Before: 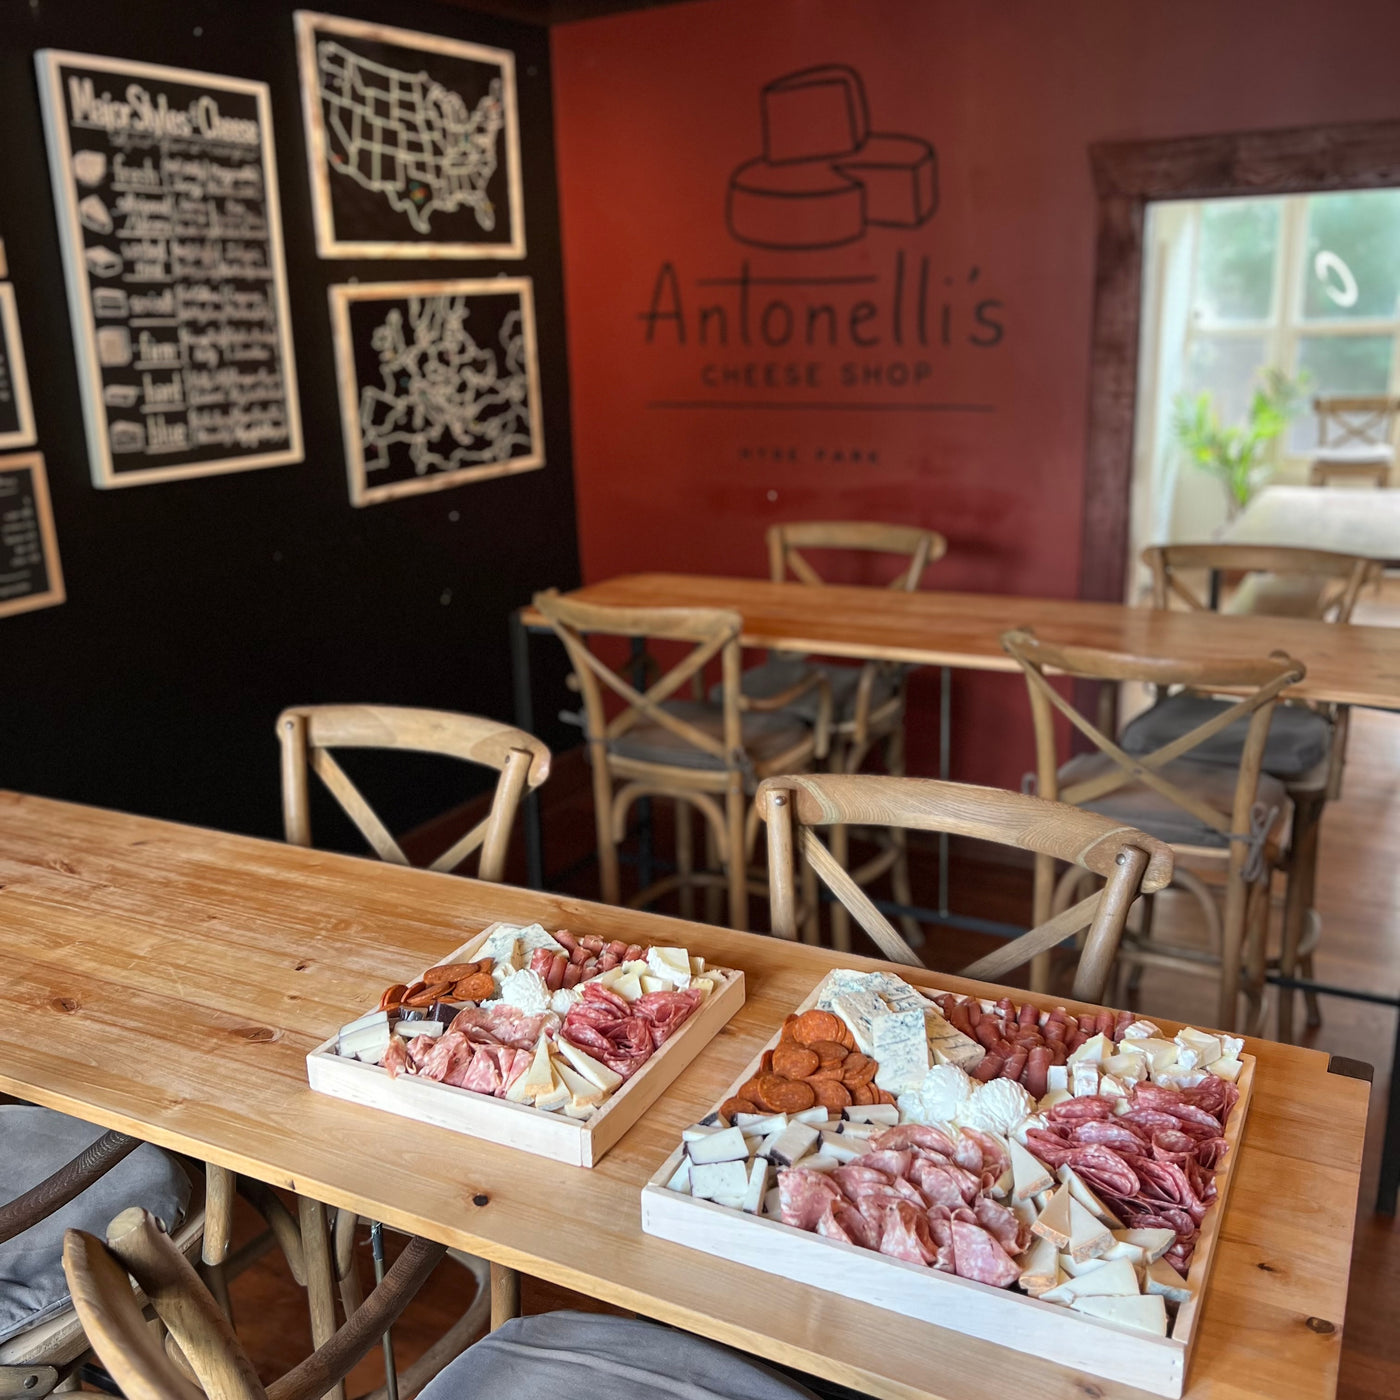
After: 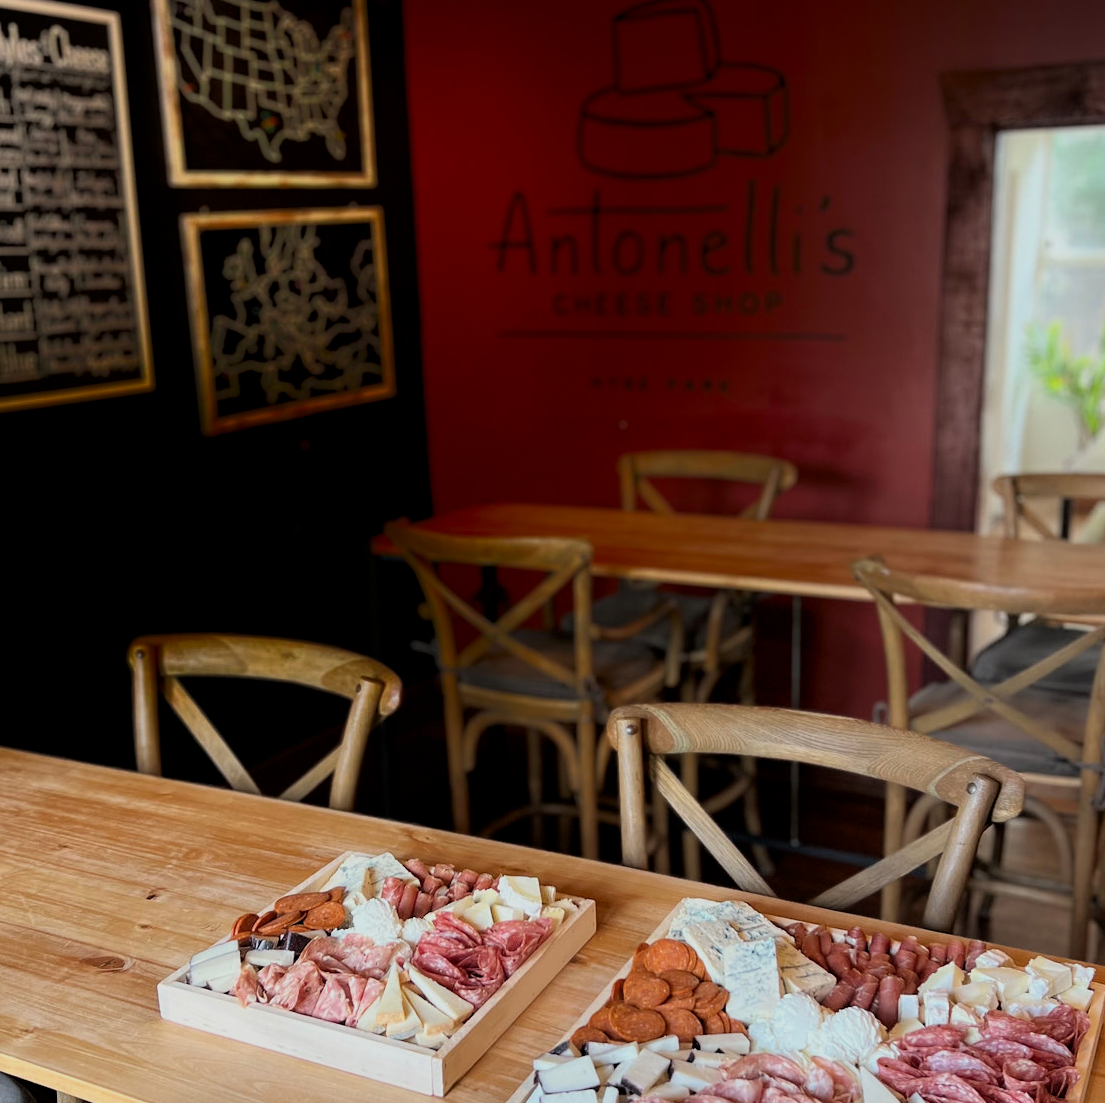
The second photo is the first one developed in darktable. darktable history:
shadows and highlights: shadows -88.1, highlights -35.87, soften with gaussian
crop and rotate: left 10.683%, top 5.1%, right 10.354%, bottom 16.083%
filmic rgb: black relative exposure -7.77 EV, white relative exposure 4.36 EV, target black luminance 0%, hardness 3.75, latitude 50.8%, contrast 1.074, highlights saturation mix 9.71%, shadows ↔ highlights balance -0.249%, color science v6 (2022), iterations of high-quality reconstruction 0
